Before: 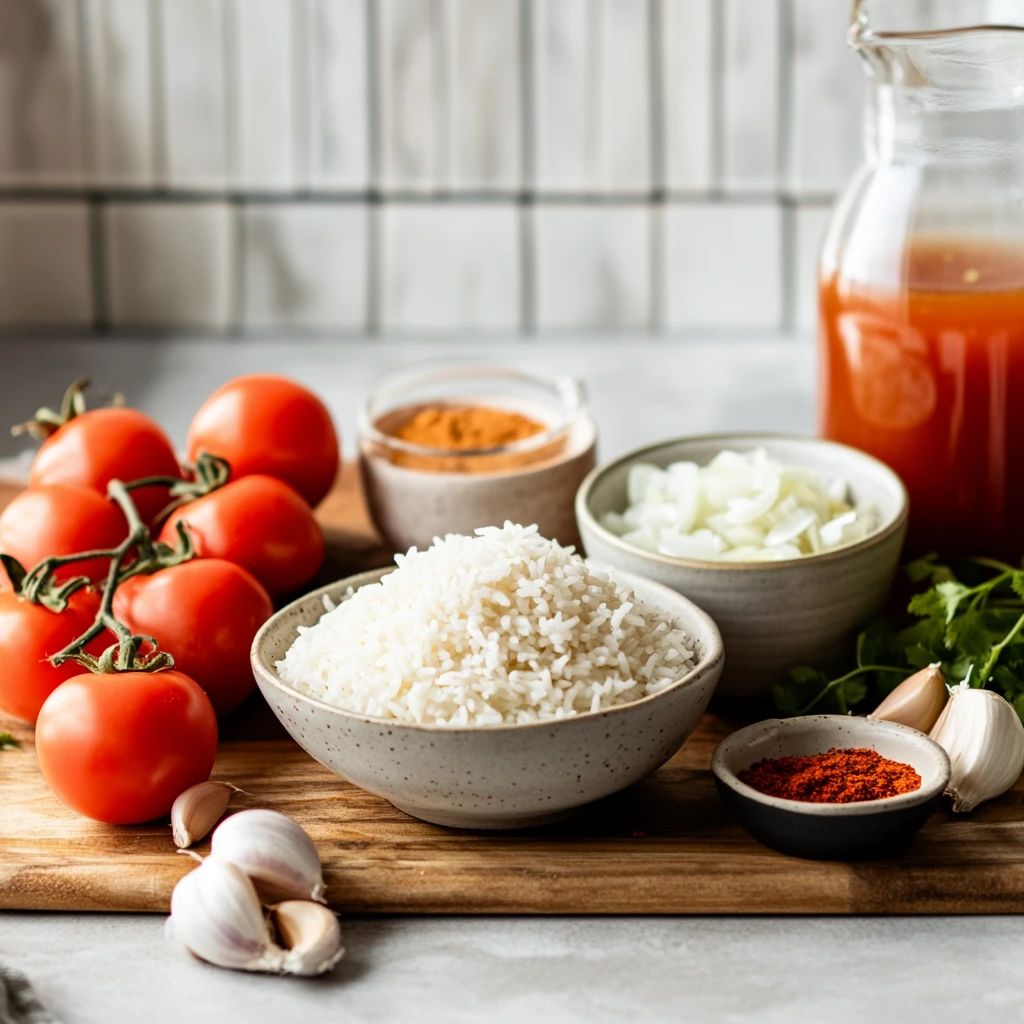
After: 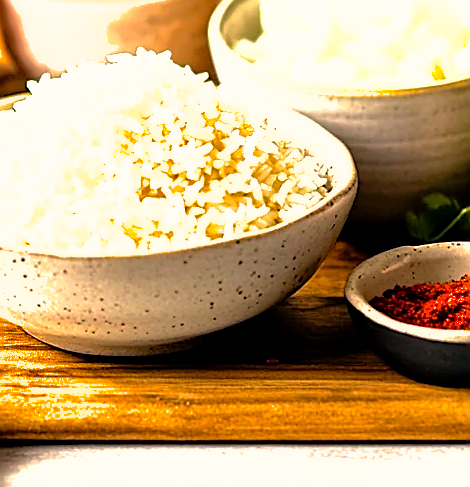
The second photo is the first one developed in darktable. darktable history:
exposure: black level correction 0.001, exposure 1.051 EV, compensate highlight preservation false
crop: left 35.854%, top 46.252%, right 18.167%, bottom 6.109%
sharpen: radius 1.424, amount 1.238, threshold 0.697
color balance rgb: highlights gain › chroma 3.108%, highlights gain › hue 55.73°, perceptual saturation grading › global saturation 25.883%, global vibrance 20%
tone equalizer: -8 EV -0.734 EV, -7 EV -0.698 EV, -6 EV -0.594 EV, -5 EV -0.364 EV, -3 EV 0.369 EV, -2 EV 0.6 EV, -1 EV 0.699 EV, +0 EV 0.774 EV
contrast equalizer: y [[0.6 ×6], [0.55 ×6], [0 ×6], [0 ×6], [0 ×6]], mix 0.163
shadows and highlights: on, module defaults
